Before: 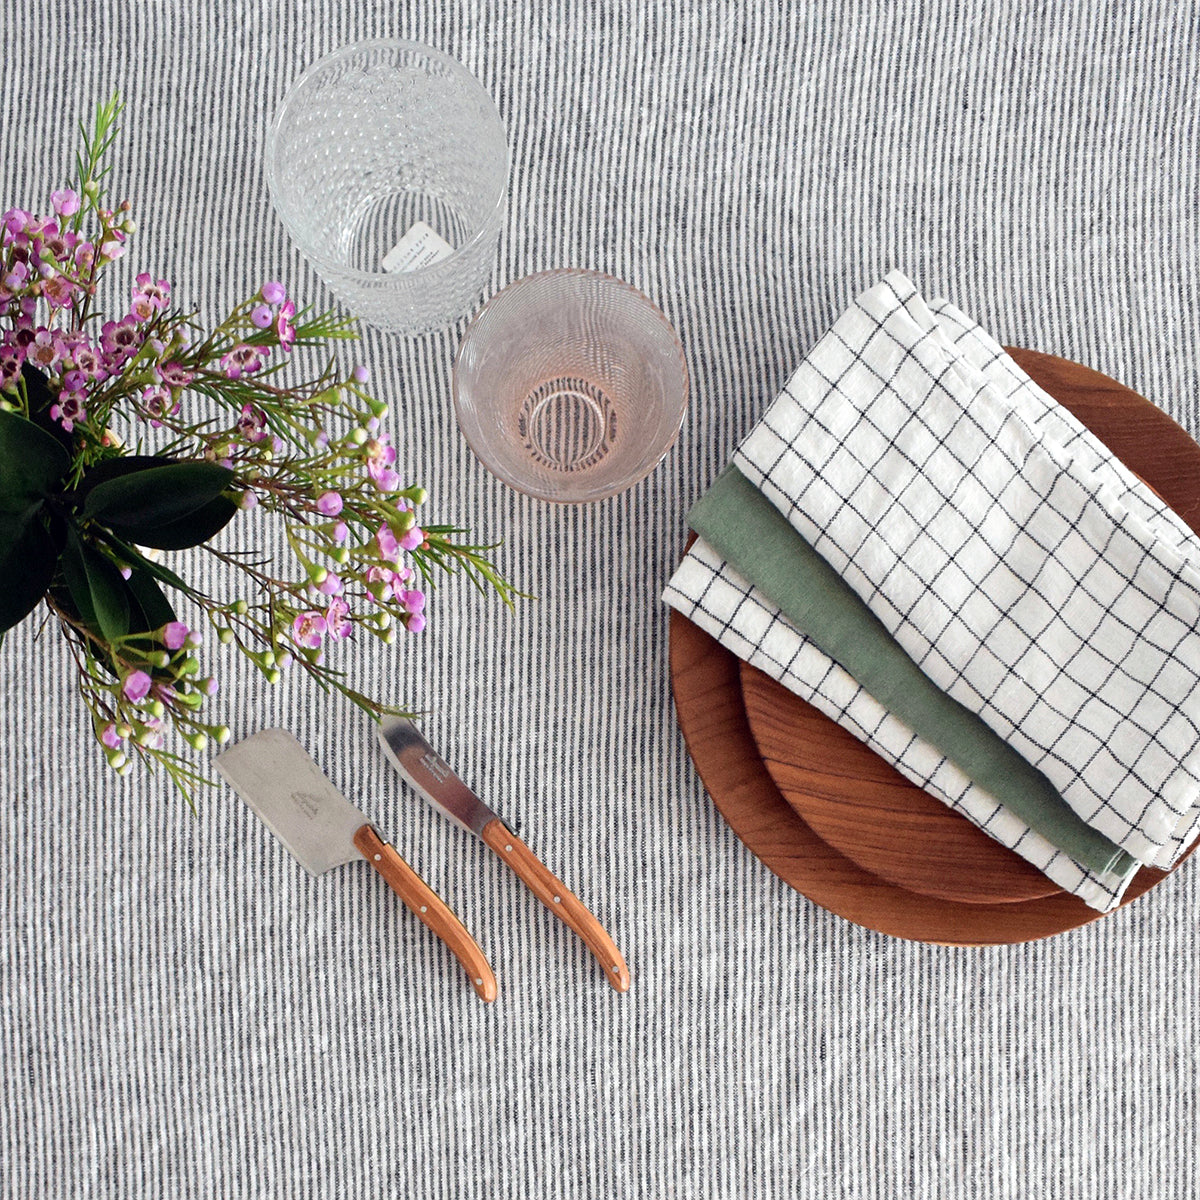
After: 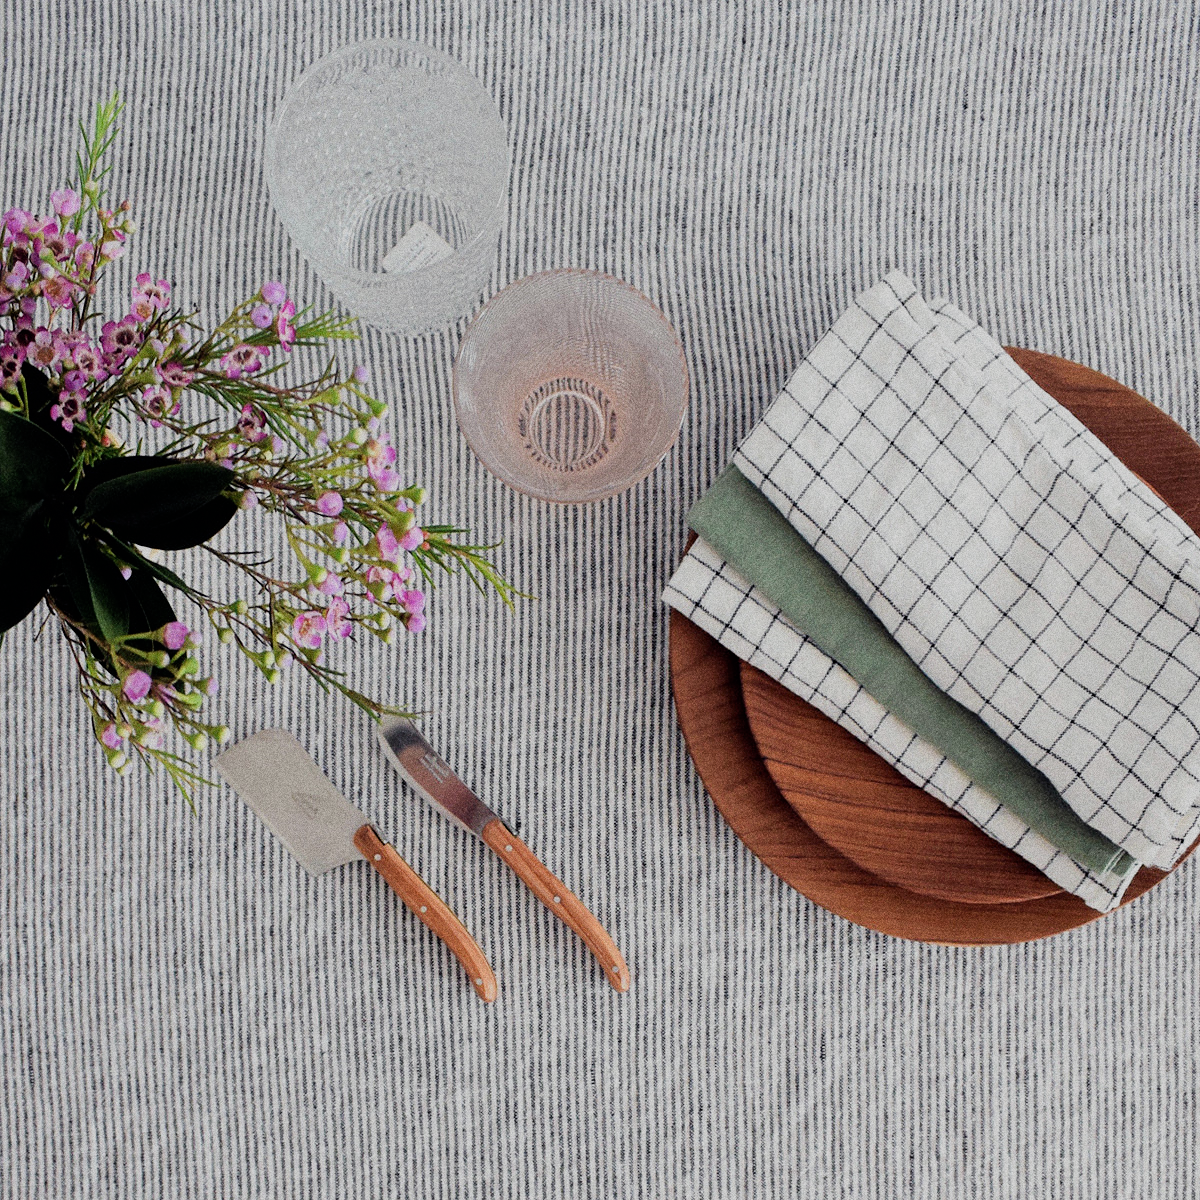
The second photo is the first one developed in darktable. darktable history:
grain: coarseness 0.09 ISO, strength 40%
filmic rgb: black relative exposure -6.98 EV, white relative exposure 5.63 EV, hardness 2.86
